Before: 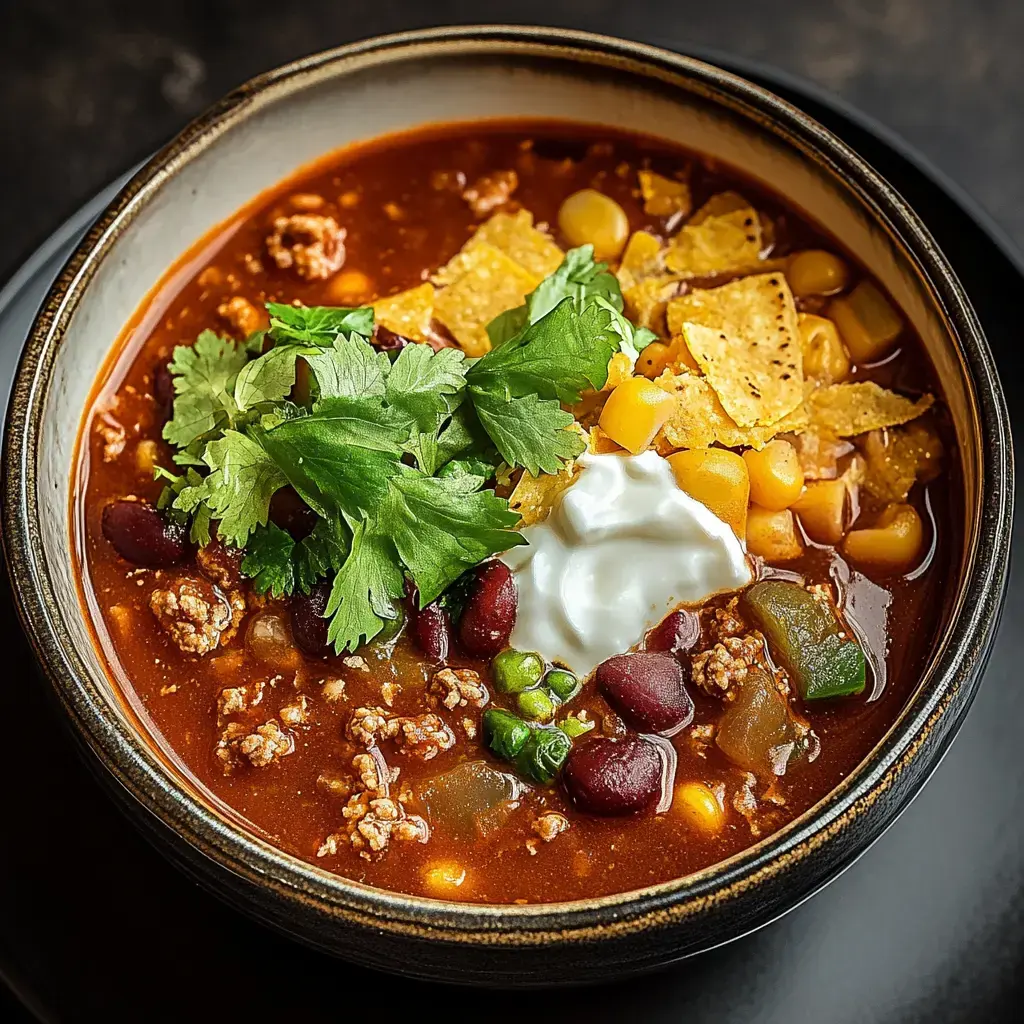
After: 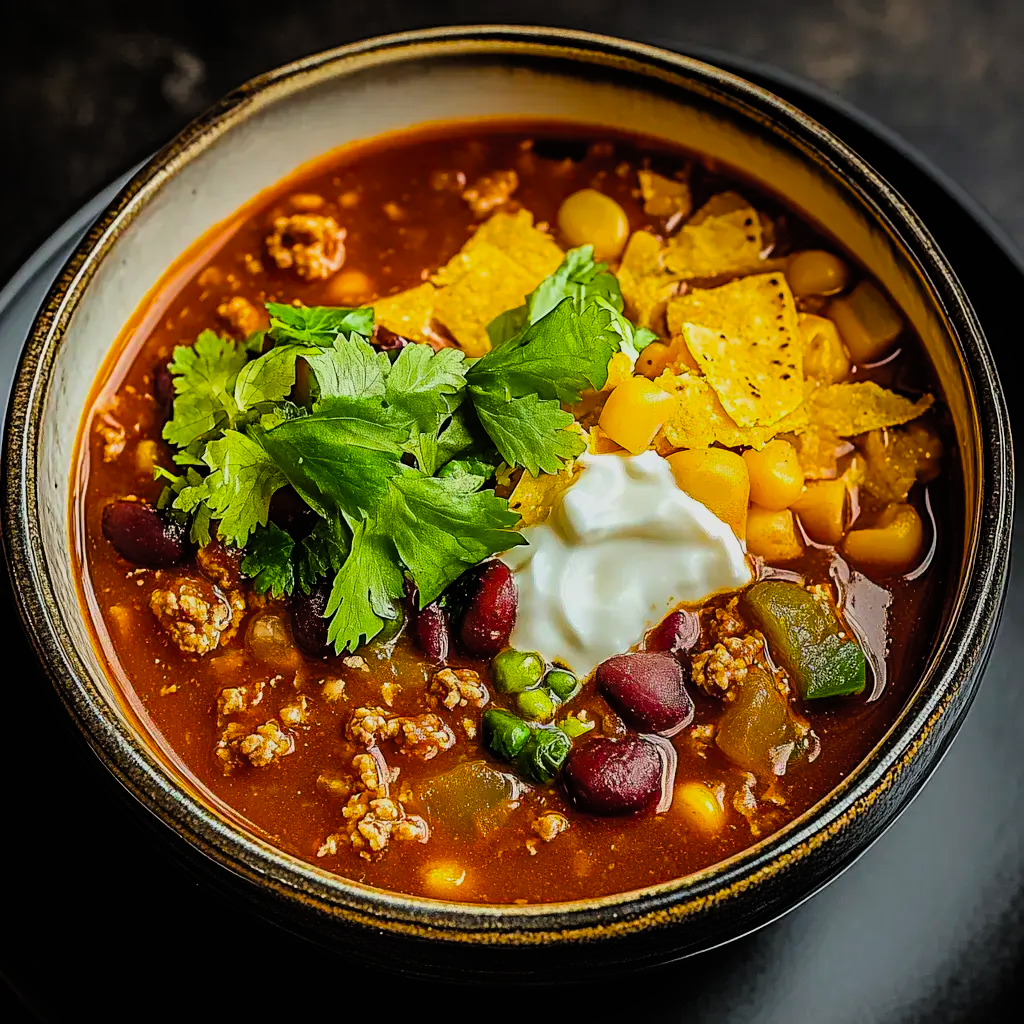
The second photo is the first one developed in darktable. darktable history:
tone equalizer: on, module defaults
color balance rgb: global offset › luminance 0.672%, perceptual saturation grading › global saturation 39.521%, global vibrance 20%
filmic rgb: black relative exposure -7.71 EV, white relative exposure 4.45 EV, hardness 3.76, latitude 49.03%, contrast 1.101, color science v6 (2022)
